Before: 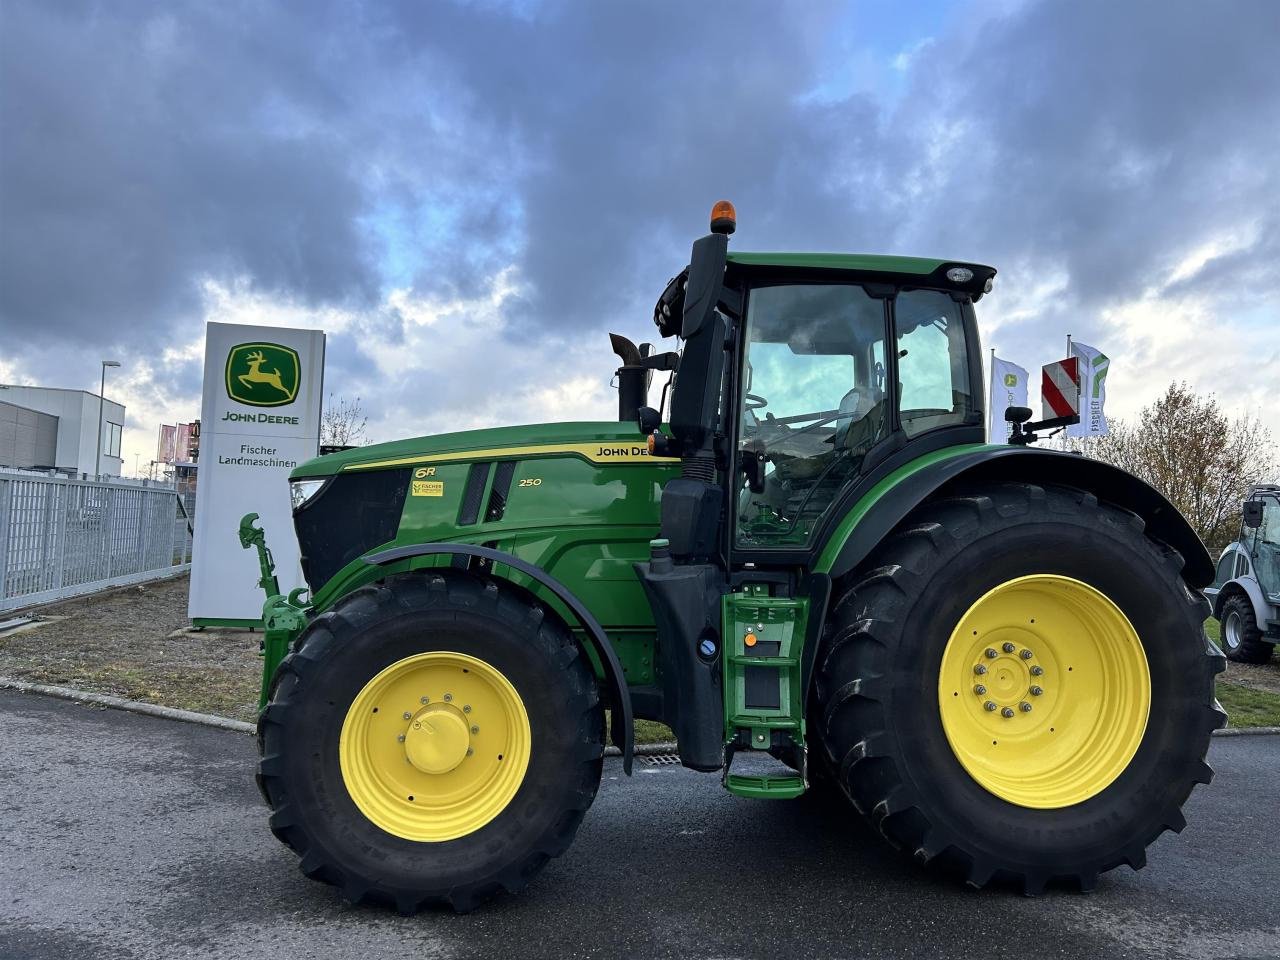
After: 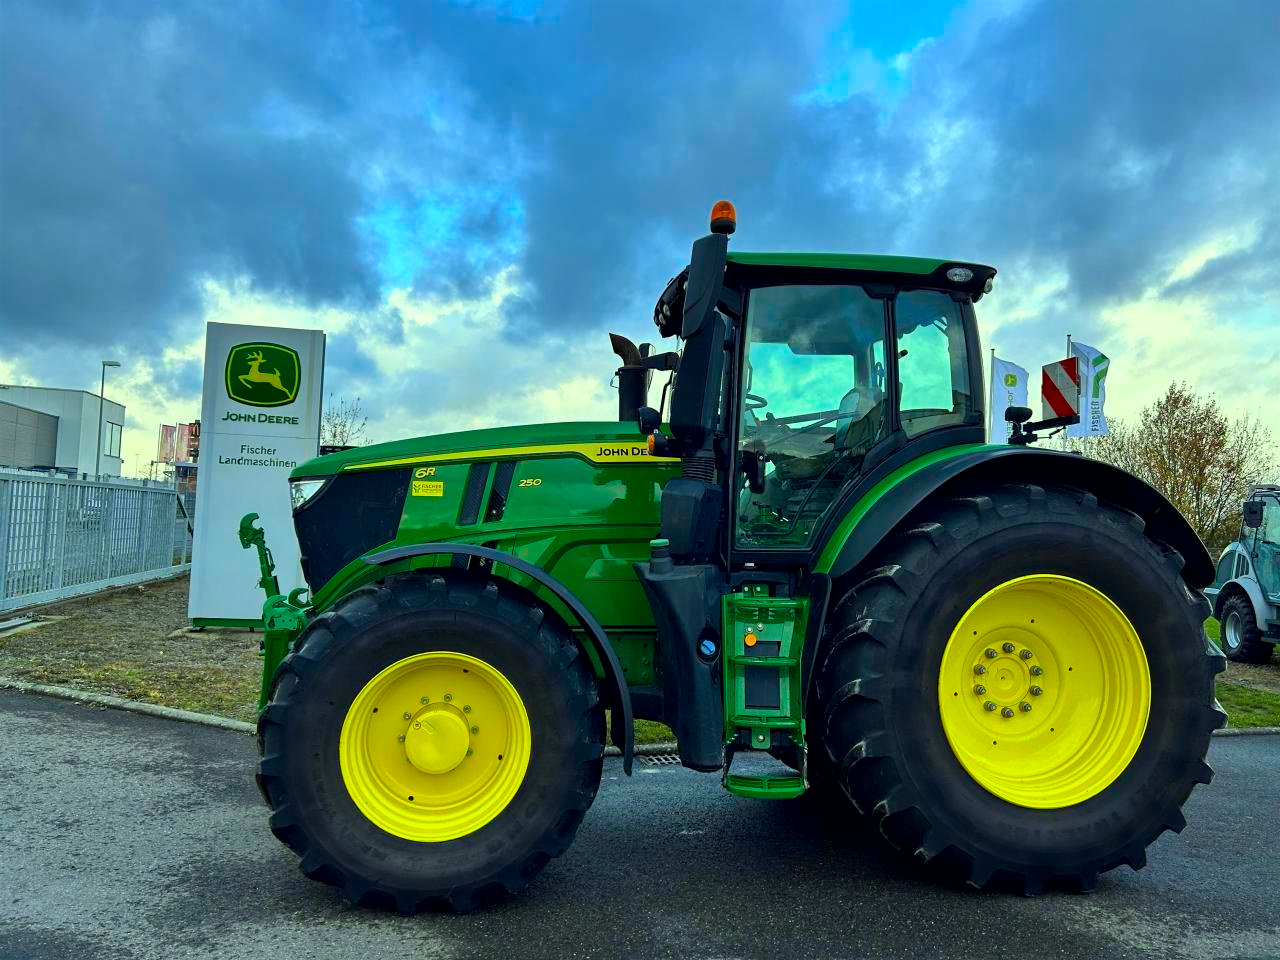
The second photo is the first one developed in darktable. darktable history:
local contrast: mode bilateral grid, contrast 19, coarseness 50, detail 132%, midtone range 0.2
color correction: highlights a* -10.84, highlights b* 9.95, saturation 1.72
